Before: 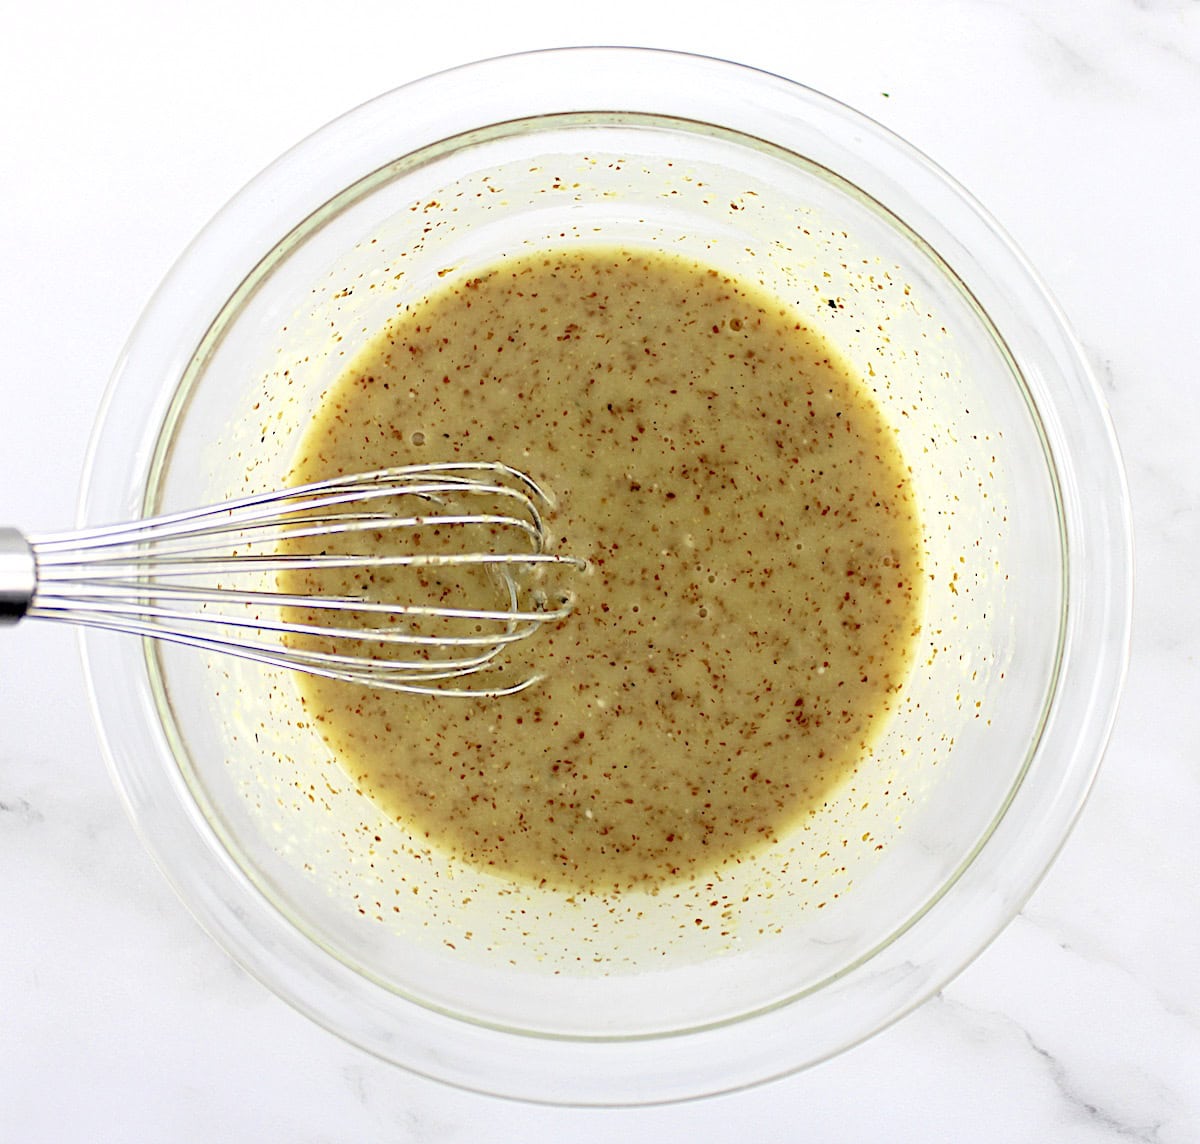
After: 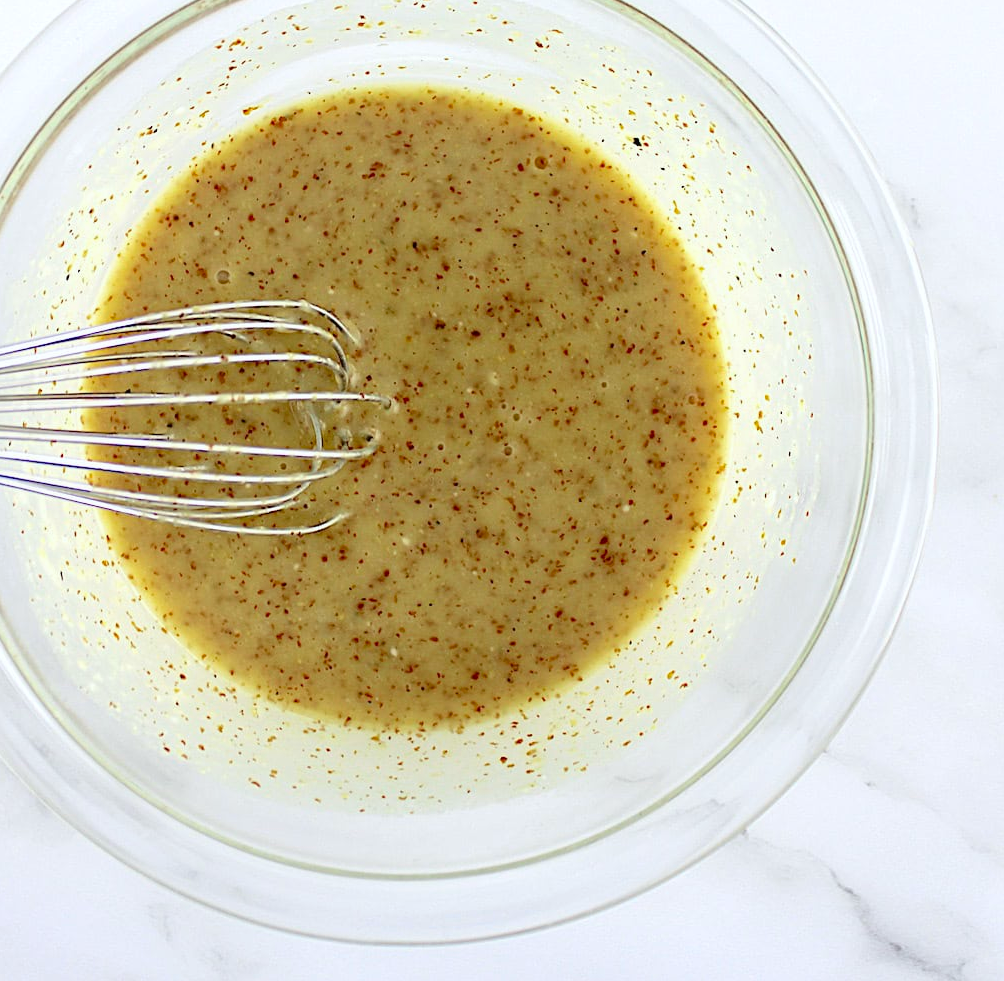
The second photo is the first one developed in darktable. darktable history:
white balance: red 0.982, blue 1.018
crop: left 16.315%, top 14.246%
